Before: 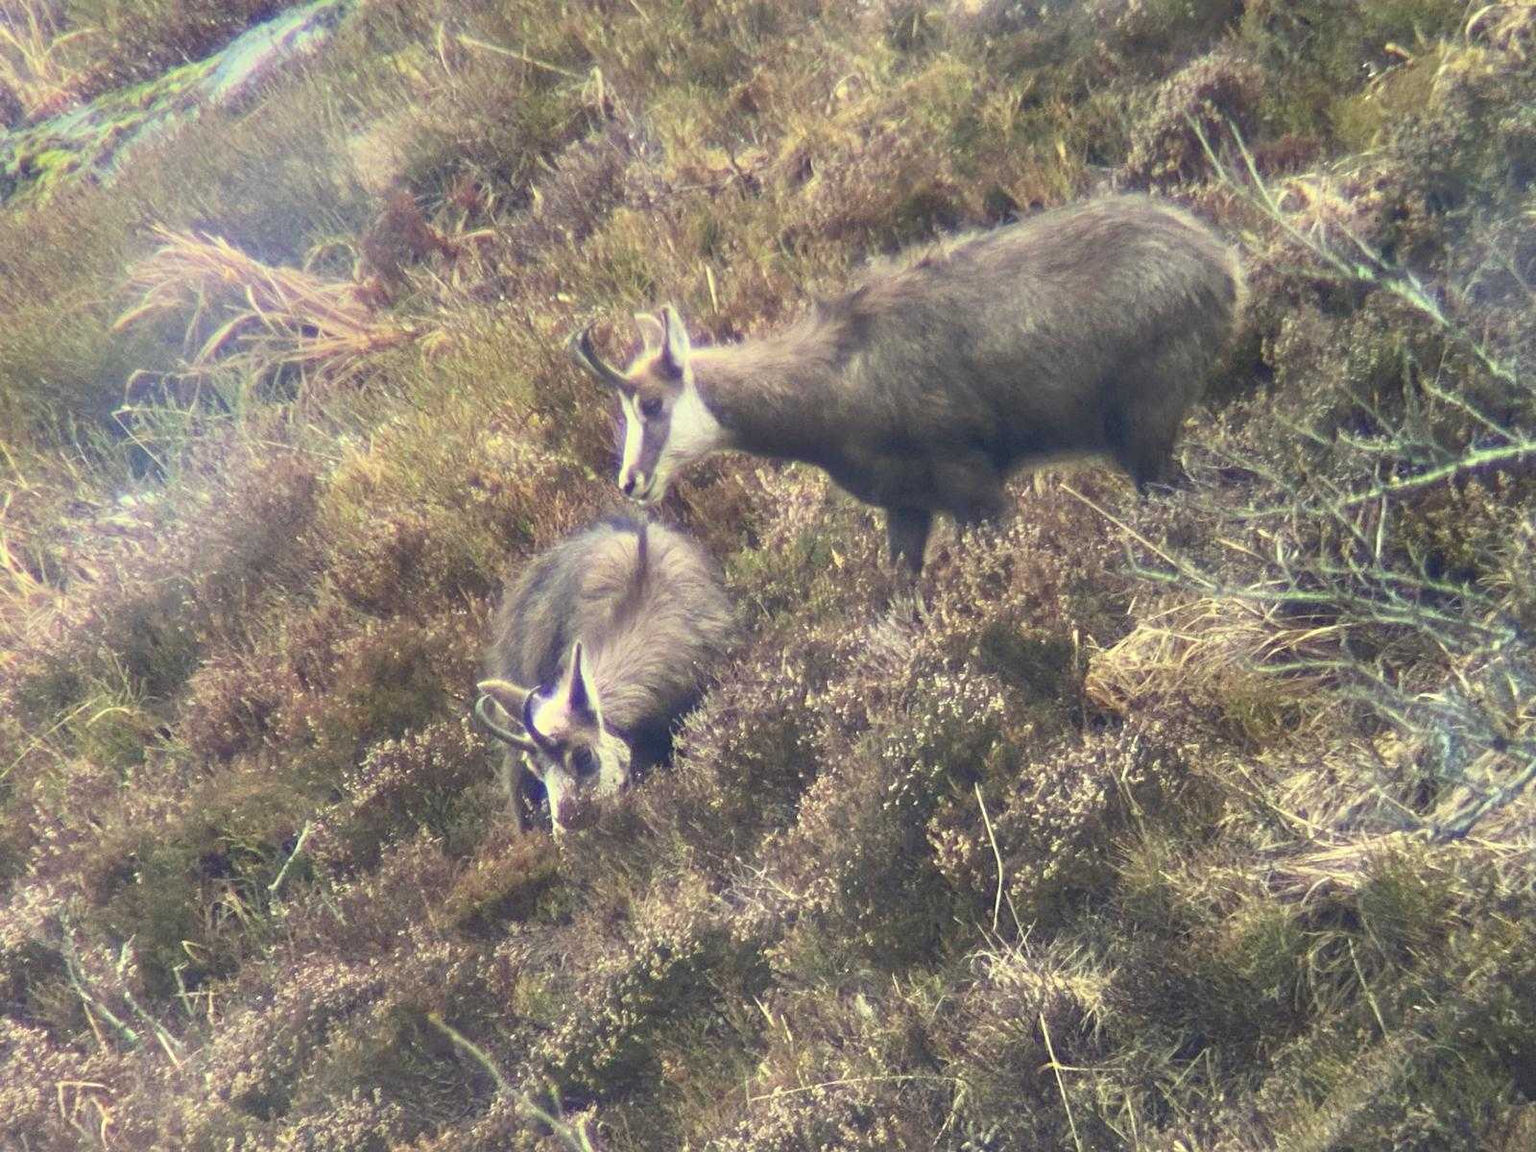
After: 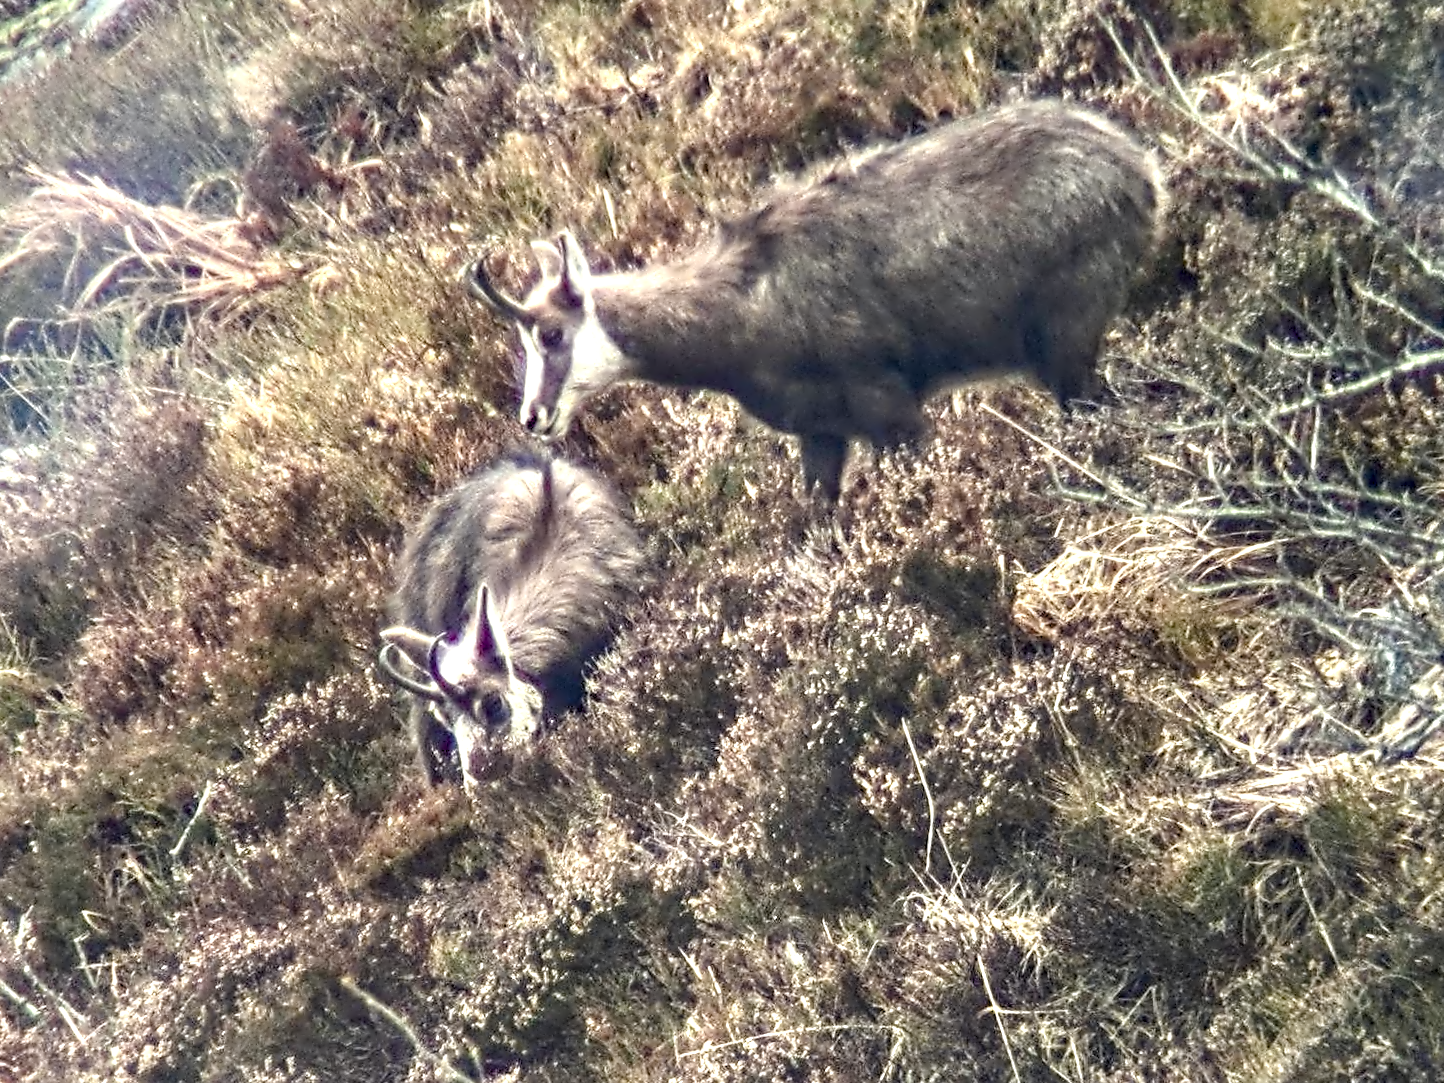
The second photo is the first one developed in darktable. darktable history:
crop and rotate: angle 1.96°, left 5.673%, top 5.673%
tone equalizer: on, module defaults
local contrast: detail 130%
color balance rgb: perceptual saturation grading › global saturation 20%, perceptual saturation grading › highlights -25%, perceptual saturation grading › shadows 50%, global vibrance -25%
color zones: curves: ch0 [(0.018, 0.548) (0.197, 0.654) (0.425, 0.447) (0.605, 0.658) (0.732, 0.579)]; ch1 [(0.105, 0.531) (0.224, 0.531) (0.386, 0.39) (0.618, 0.456) (0.732, 0.456) (0.956, 0.421)]; ch2 [(0.039, 0.583) (0.215, 0.465) (0.399, 0.544) (0.465, 0.548) (0.614, 0.447) (0.724, 0.43) (0.882, 0.623) (0.956, 0.632)]
contrast equalizer: octaves 7, y [[0.5, 0.542, 0.583, 0.625, 0.667, 0.708], [0.5 ×6], [0.5 ×6], [0, 0.033, 0.067, 0.1, 0.133, 0.167], [0, 0.05, 0.1, 0.15, 0.2, 0.25]]
haze removal: compatibility mode true, adaptive false
